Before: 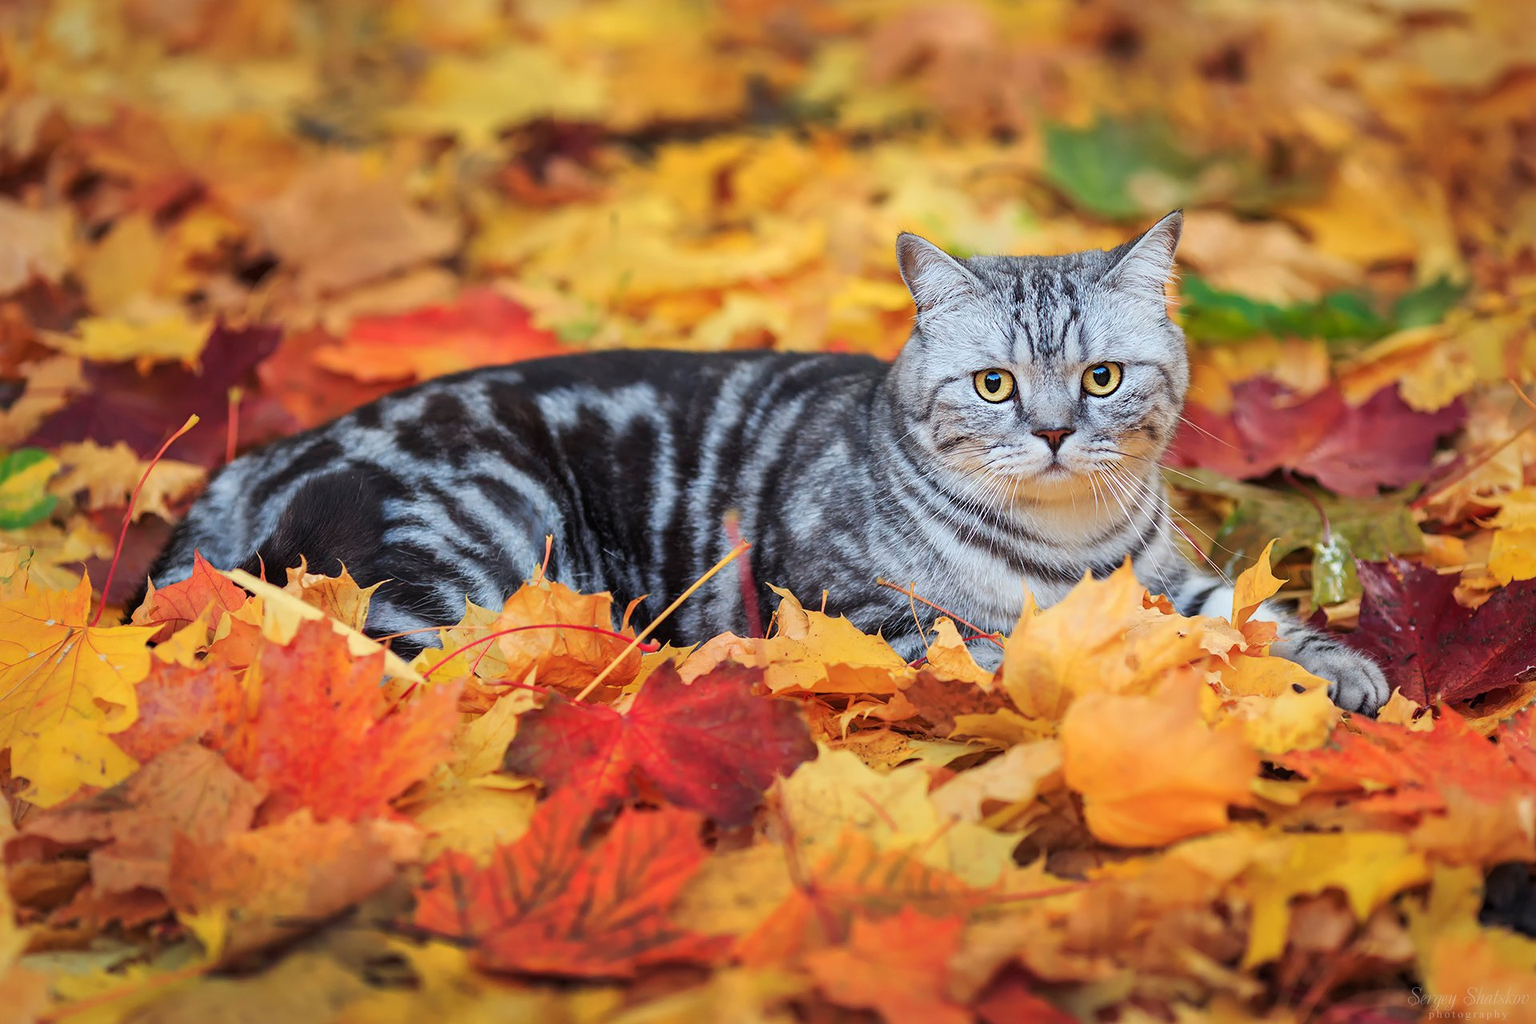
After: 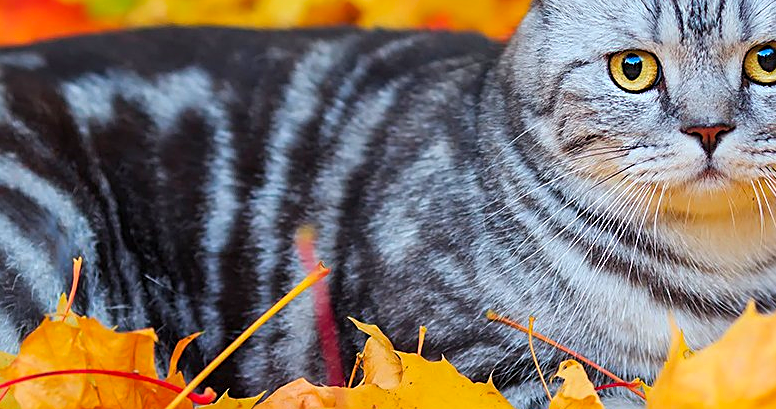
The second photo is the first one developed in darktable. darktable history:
crop: left 31.751%, top 32.172%, right 27.8%, bottom 35.83%
color balance rgb: perceptual saturation grading › global saturation 25%, global vibrance 20%
sharpen: on, module defaults
